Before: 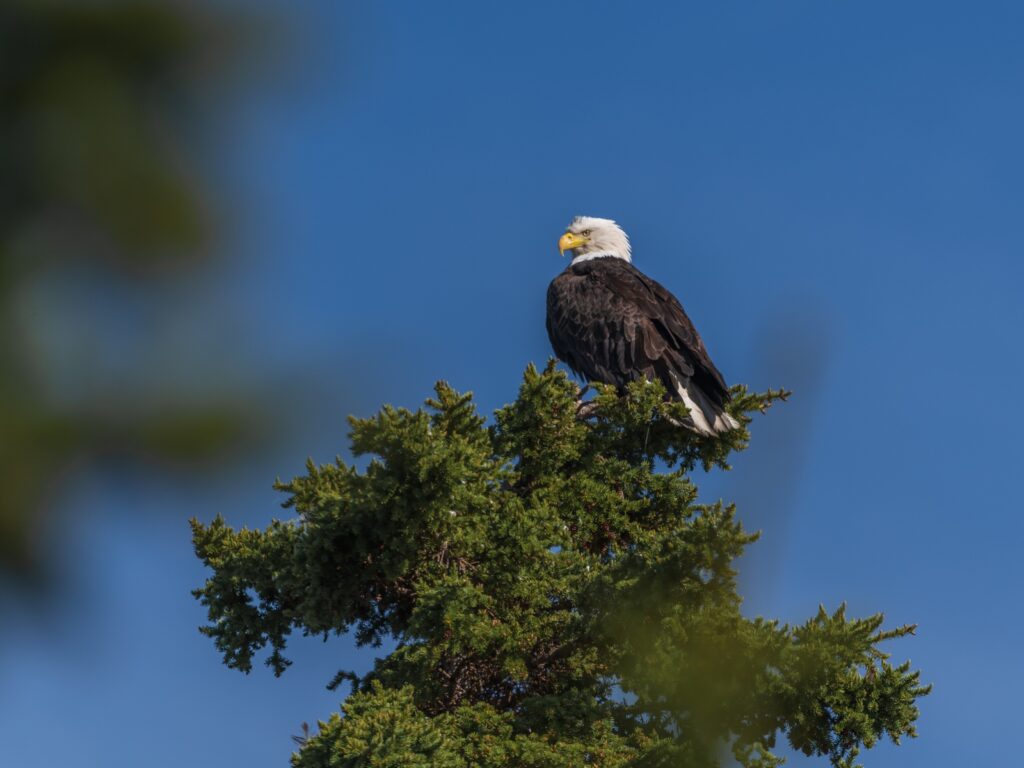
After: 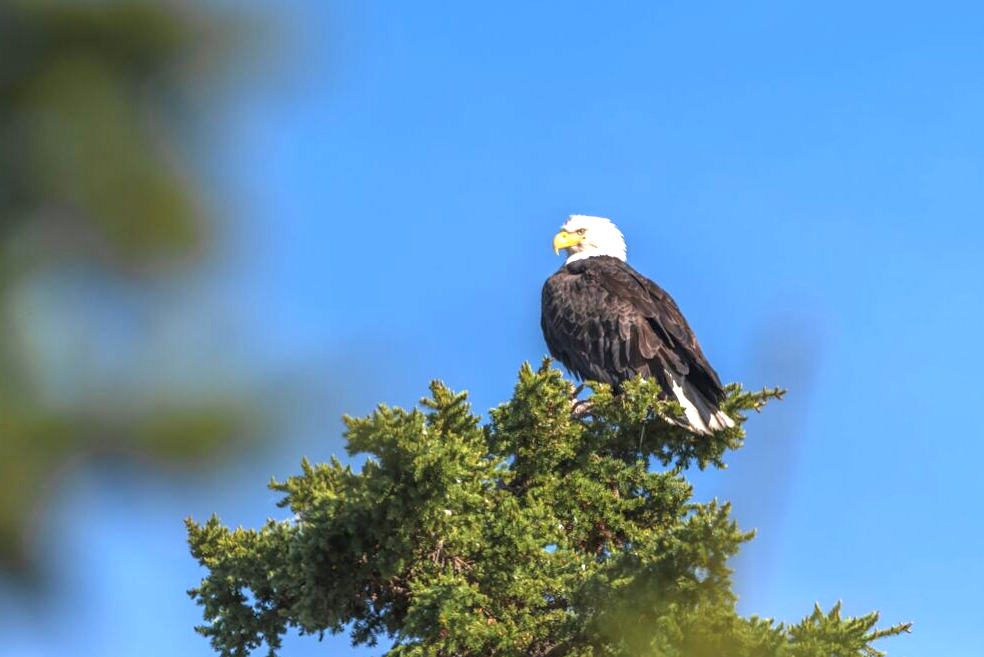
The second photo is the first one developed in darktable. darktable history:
exposure: black level correction 0, exposure 1.665 EV, compensate highlight preservation false
crop and rotate: angle 0.118°, left 0.438%, right 3.2%, bottom 14.113%
